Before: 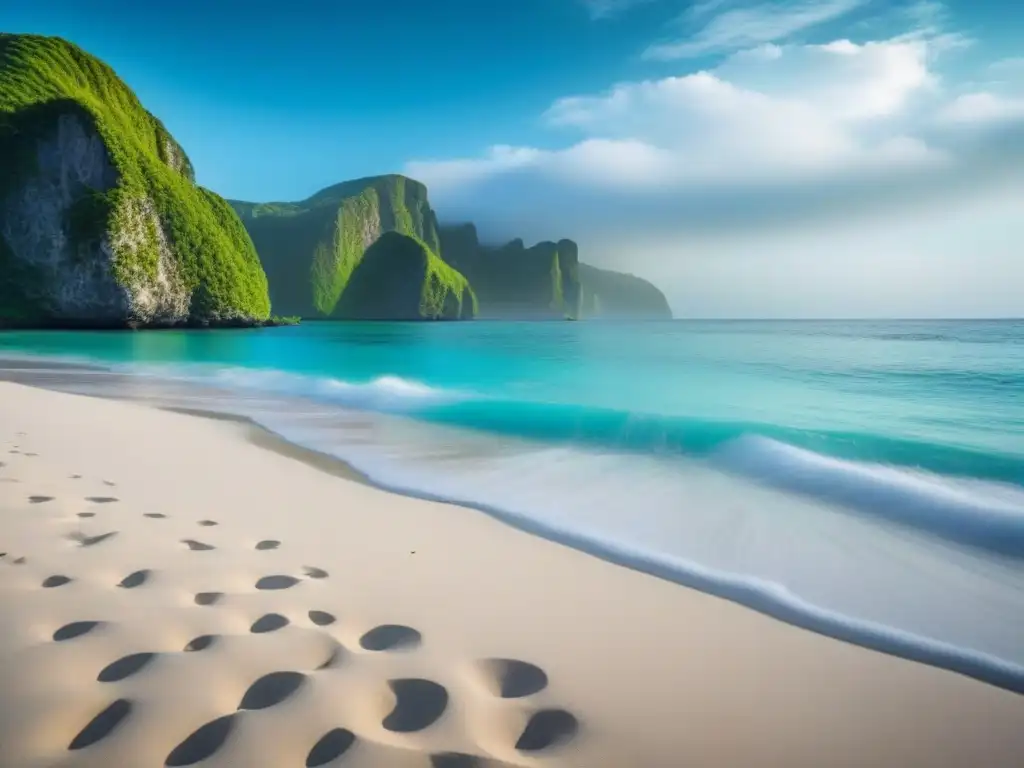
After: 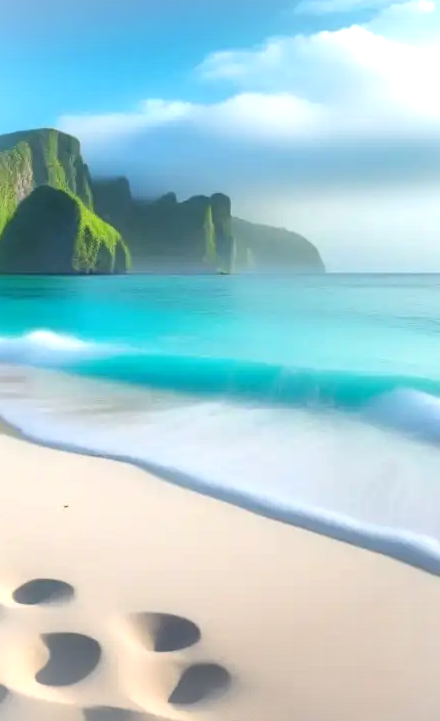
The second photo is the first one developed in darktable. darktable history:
exposure: black level correction 0.001, exposure 0.5 EV, compensate highlight preservation false
vignetting: brightness 0.314, saturation 0.002, center (-0.015, 0), unbound false
crop: left 33.891%, top 6.078%, right 23.076%
